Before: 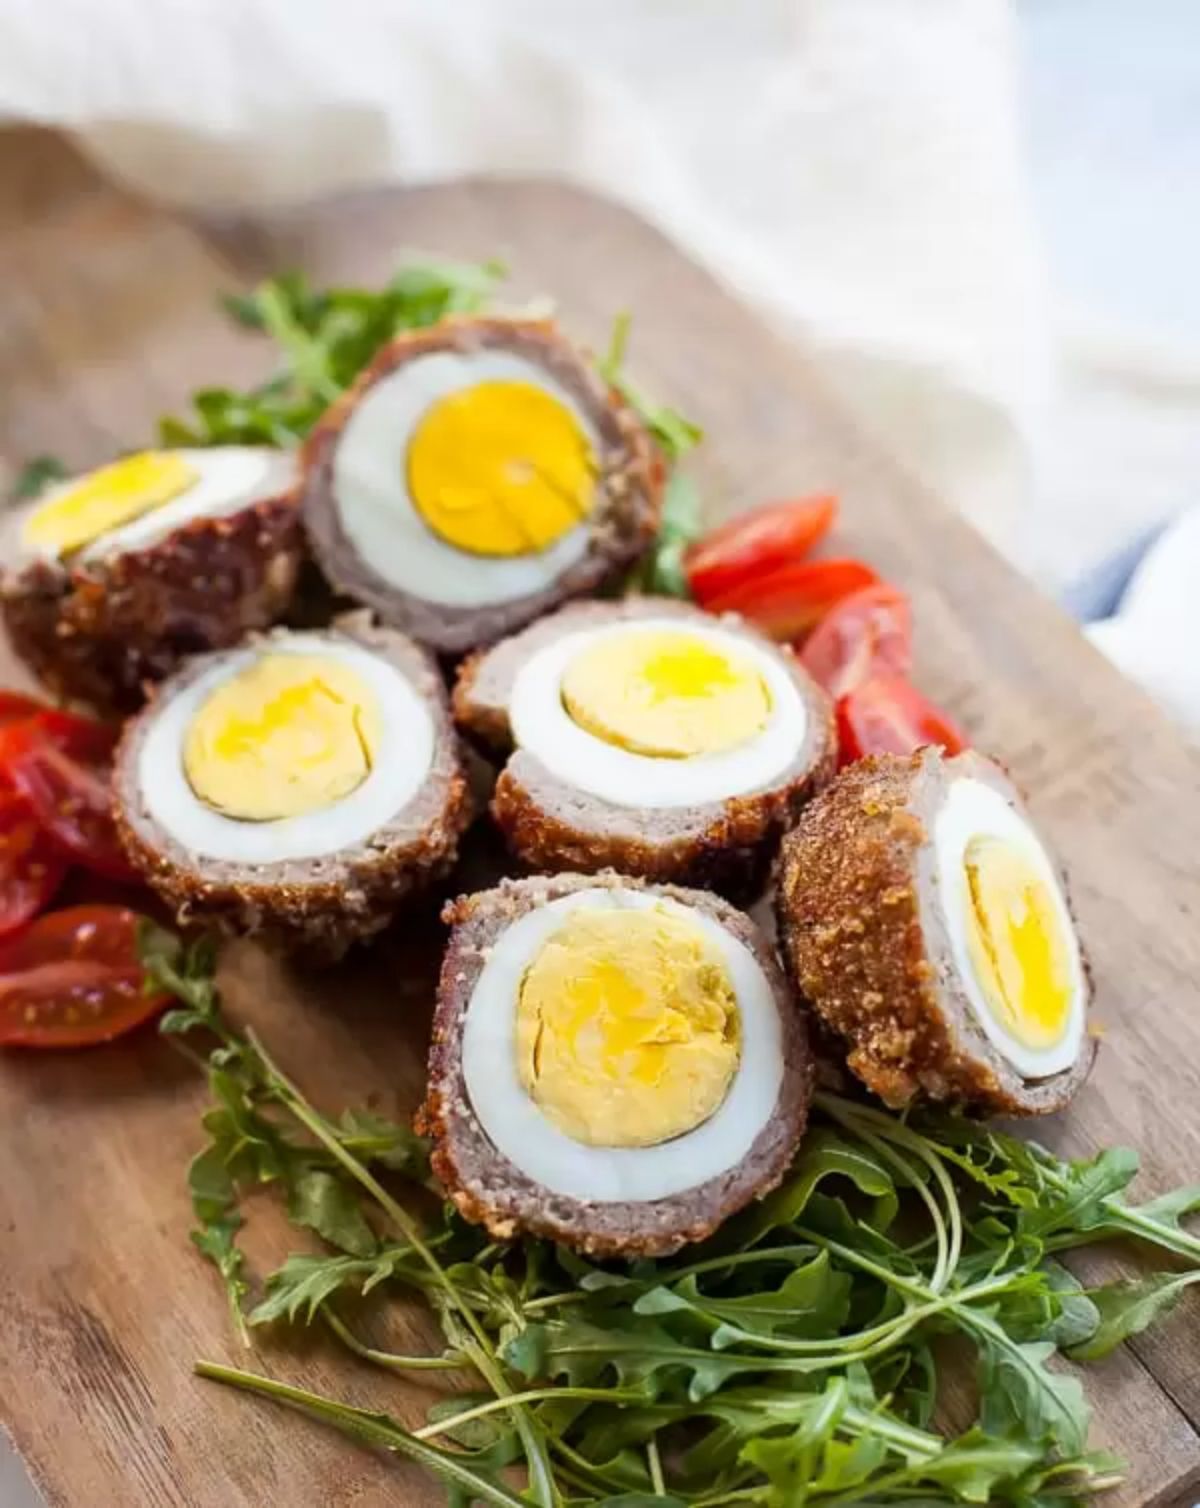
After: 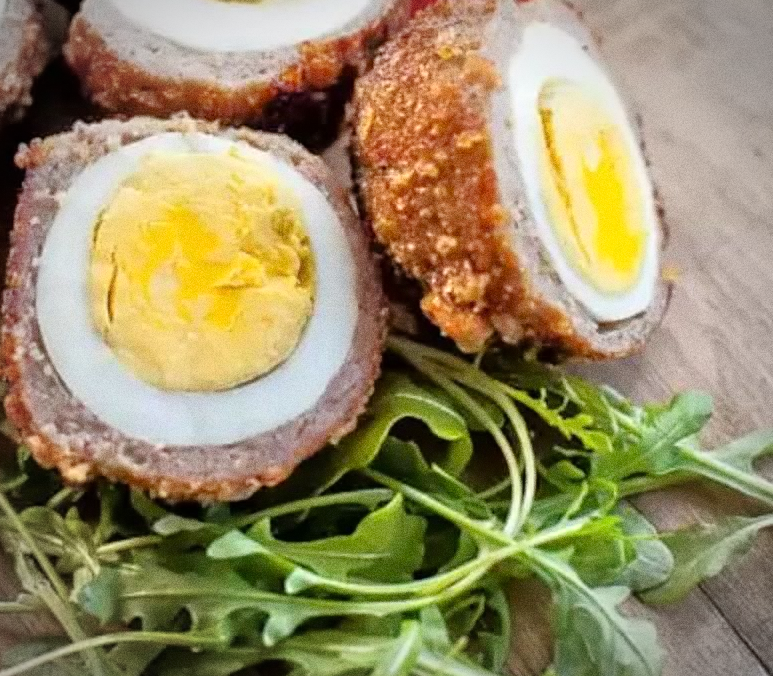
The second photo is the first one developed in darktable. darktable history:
tone equalizer: -7 EV 0.15 EV, -6 EV 0.6 EV, -5 EV 1.15 EV, -4 EV 1.33 EV, -3 EV 1.15 EV, -2 EV 0.6 EV, -1 EV 0.15 EV, mask exposure compensation -0.5 EV
grain: coarseness 9.61 ISO, strength 35.62%
crop and rotate: left 35.509%, top 50.238%, bottom 4.934%
vignetting: automatic ratio true
